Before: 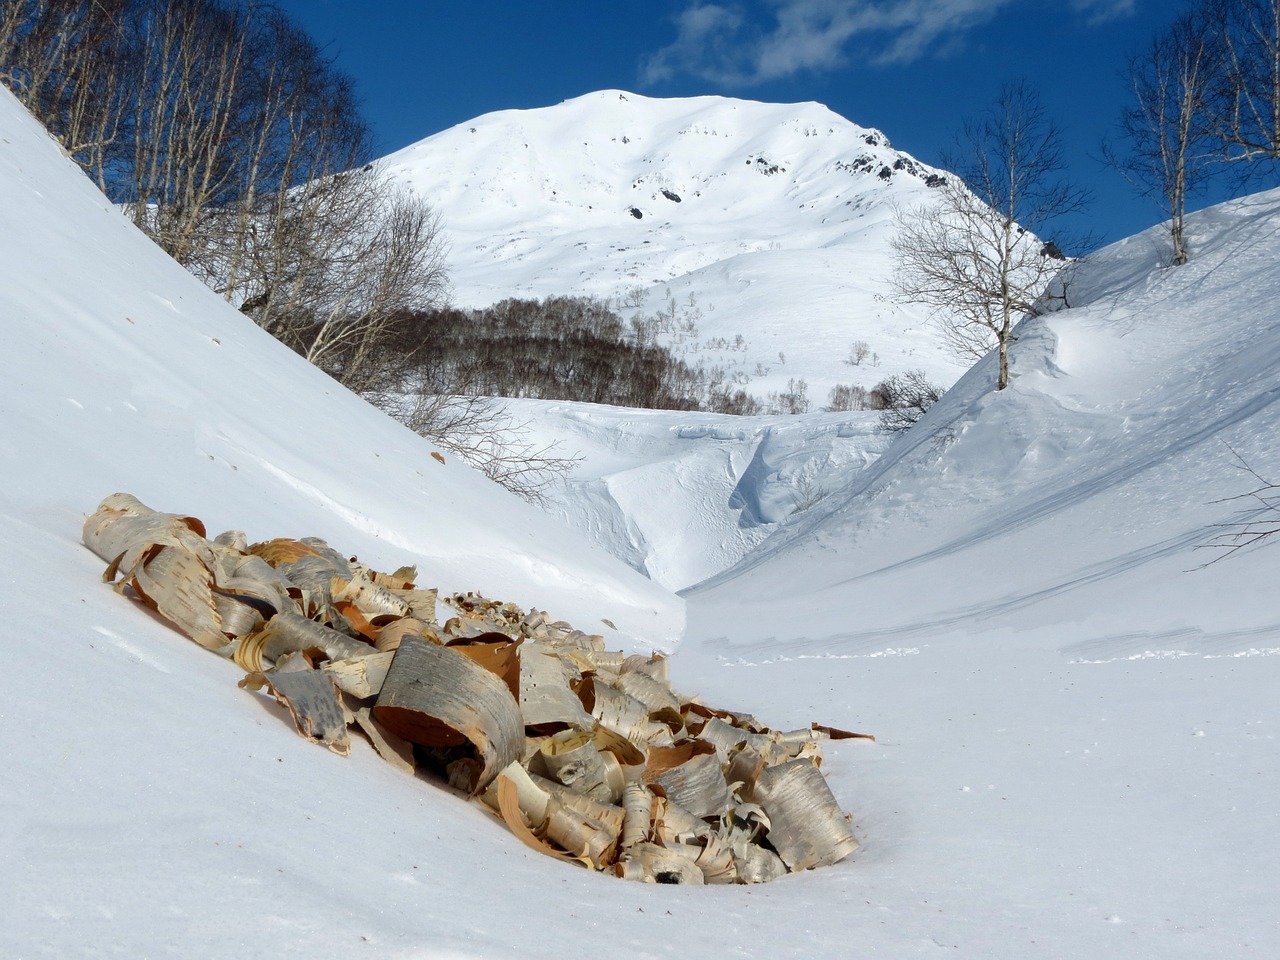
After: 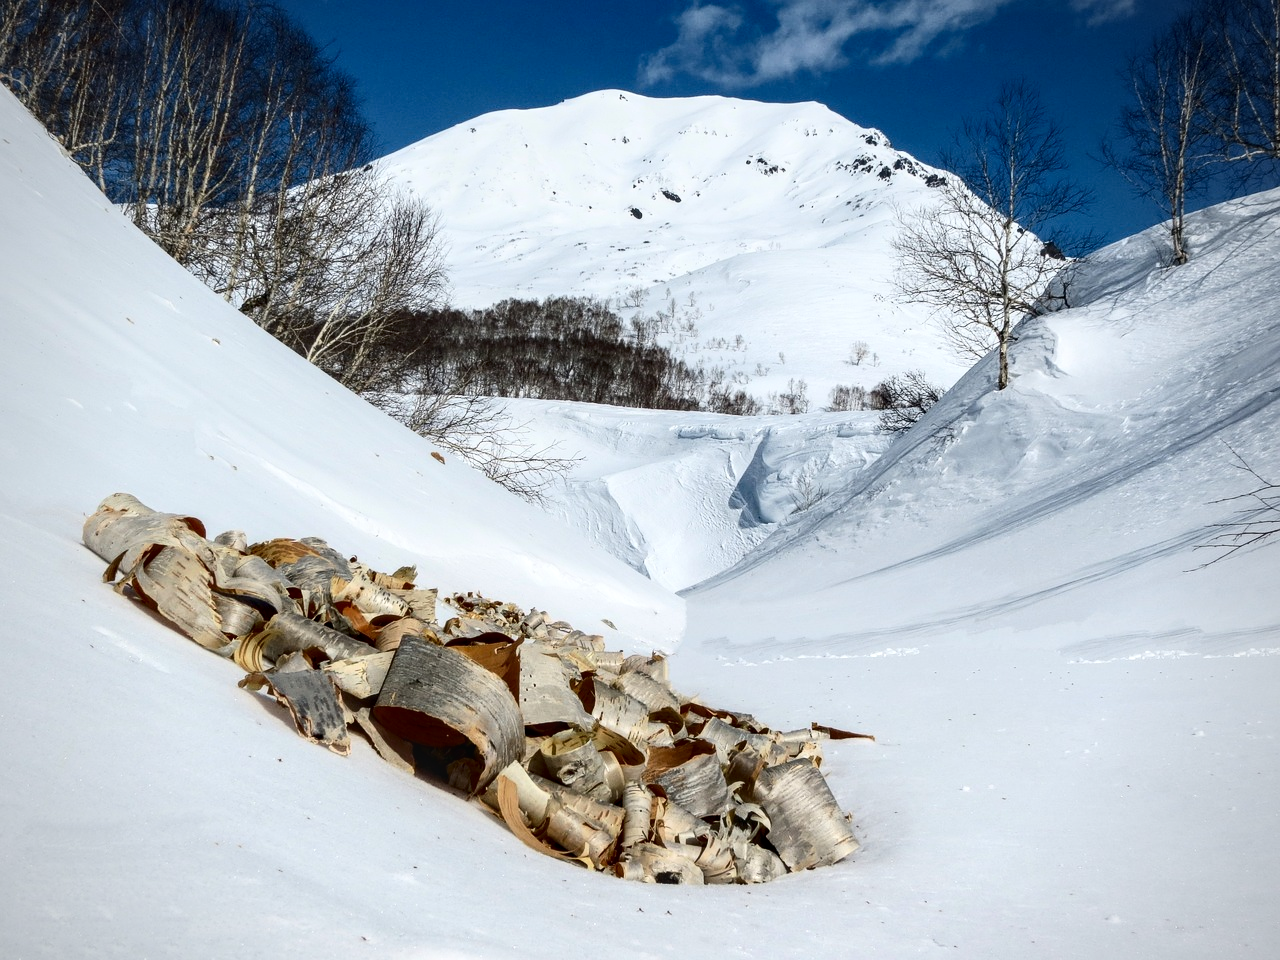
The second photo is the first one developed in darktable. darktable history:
contrast brightness saturation: contrast 0.294
local contrast: detail 130%
vignetting: brightness -0.41, saturation -0.312
